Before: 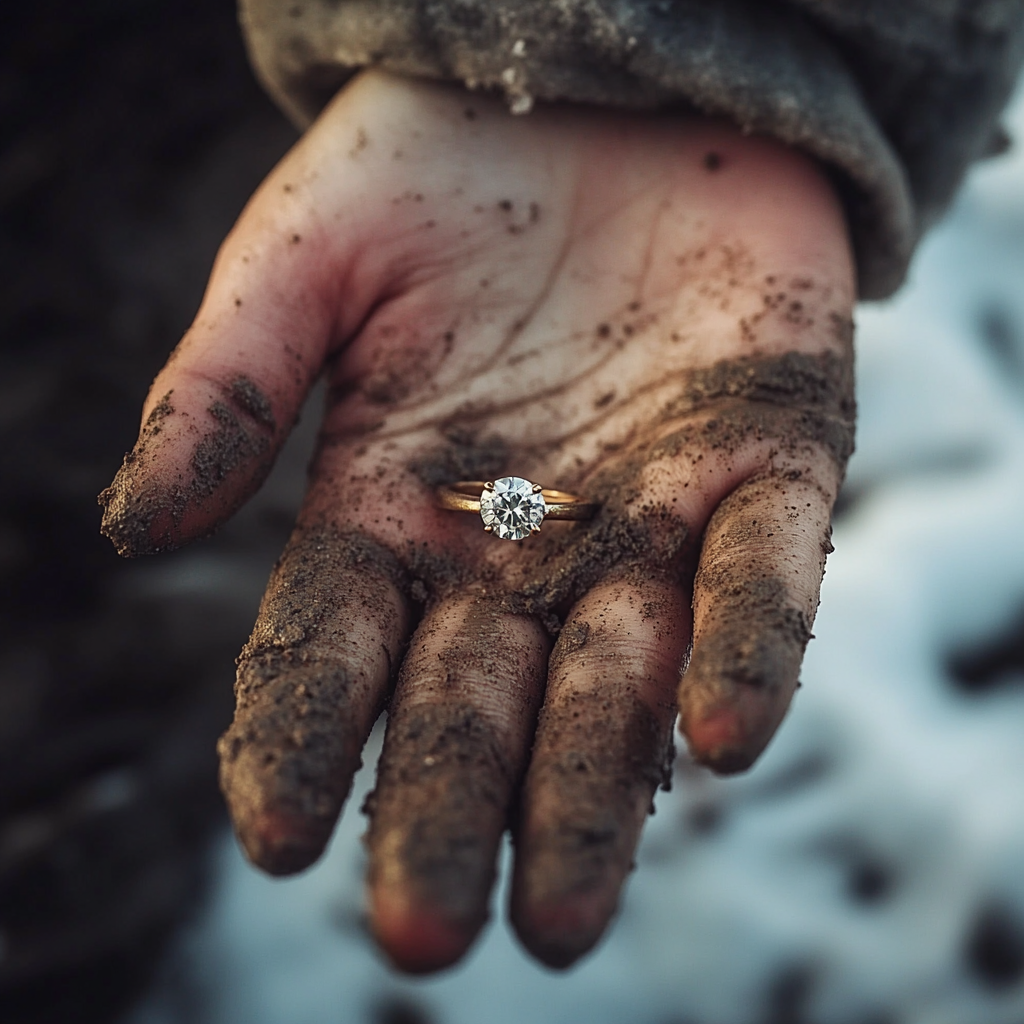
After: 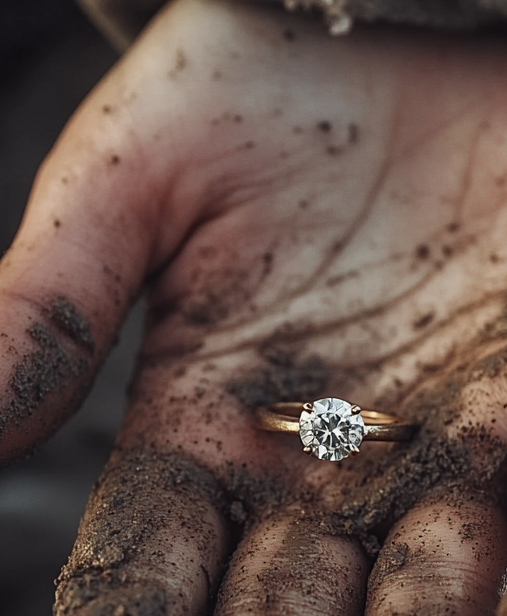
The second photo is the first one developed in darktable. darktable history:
crop: left 17.773%, top 7.778%, right 32.634%, bottom 32.004%
color zones: curves: ch0 [(0, 0.5) (0.125, 0.4) (0.25, 0.5) (0.375, 0.4) (0.5, 0.4) (0.625, 0.6) (0.75, 0.6) (0.875, 0.5)]; ch1 [(0, 0.35) (0.125, 0.45) (0.25, 0.35) (0.375, 0.35) (0.5, 0.35) (0.625, 0.35) (0.75, 0.45) (0.875, 0.35)]; ch2 [(0, 0.6) (0.125, 0.5) (0.25, 0.5) (0.375, 0.6) (0.5, 0.6) (0.625, 0.5) (0.75, 0.5) (0.875, 0.5)]
